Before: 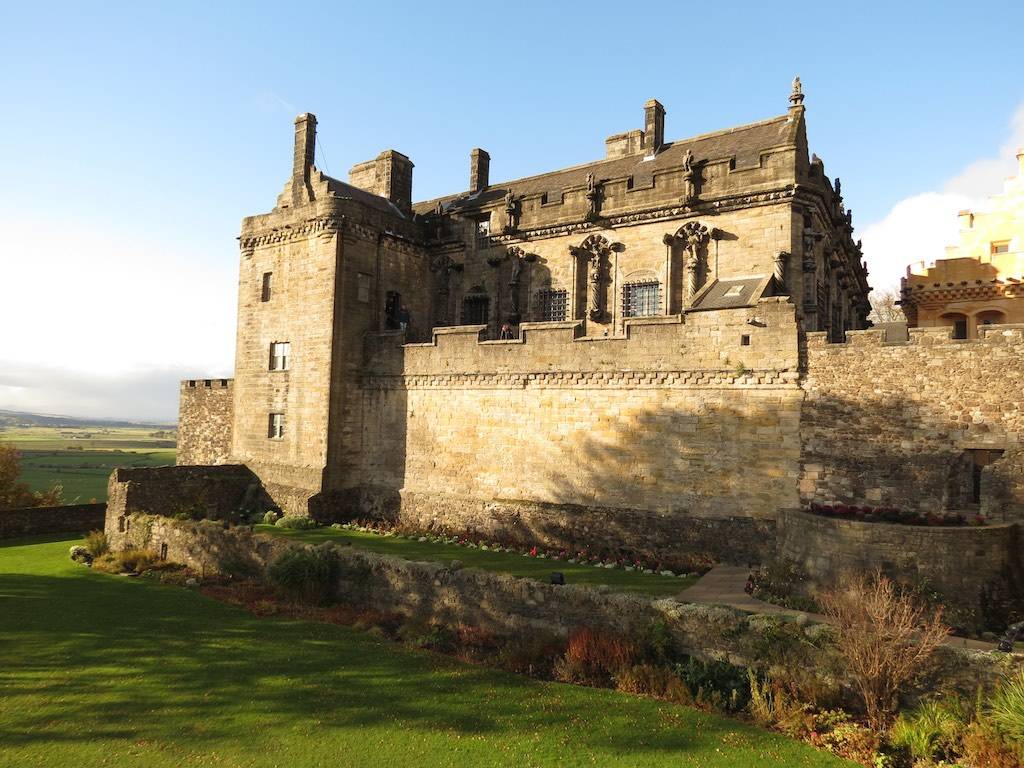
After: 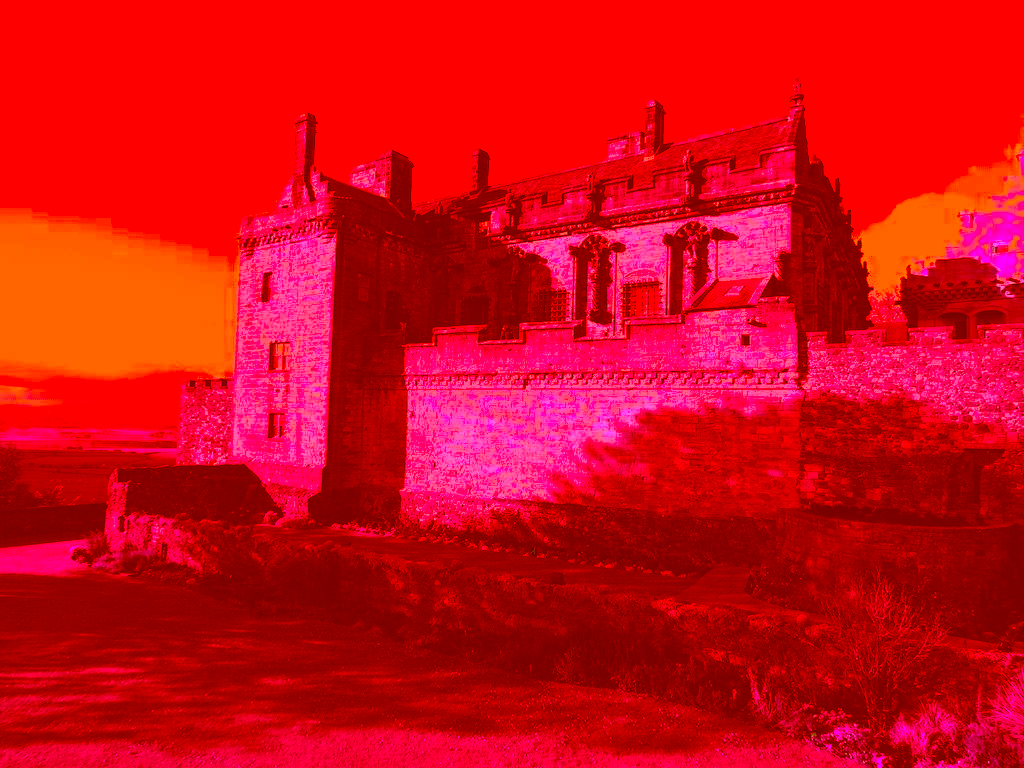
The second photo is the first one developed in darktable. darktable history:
color correction: highlights a* -39.65, highlights b* -39.55, shadows a* -39.95, shadows b* -39.78, saturation -2.99
levels: mode automatic, gray 59.38%, levels [0.029, 0.545, 0.971]
